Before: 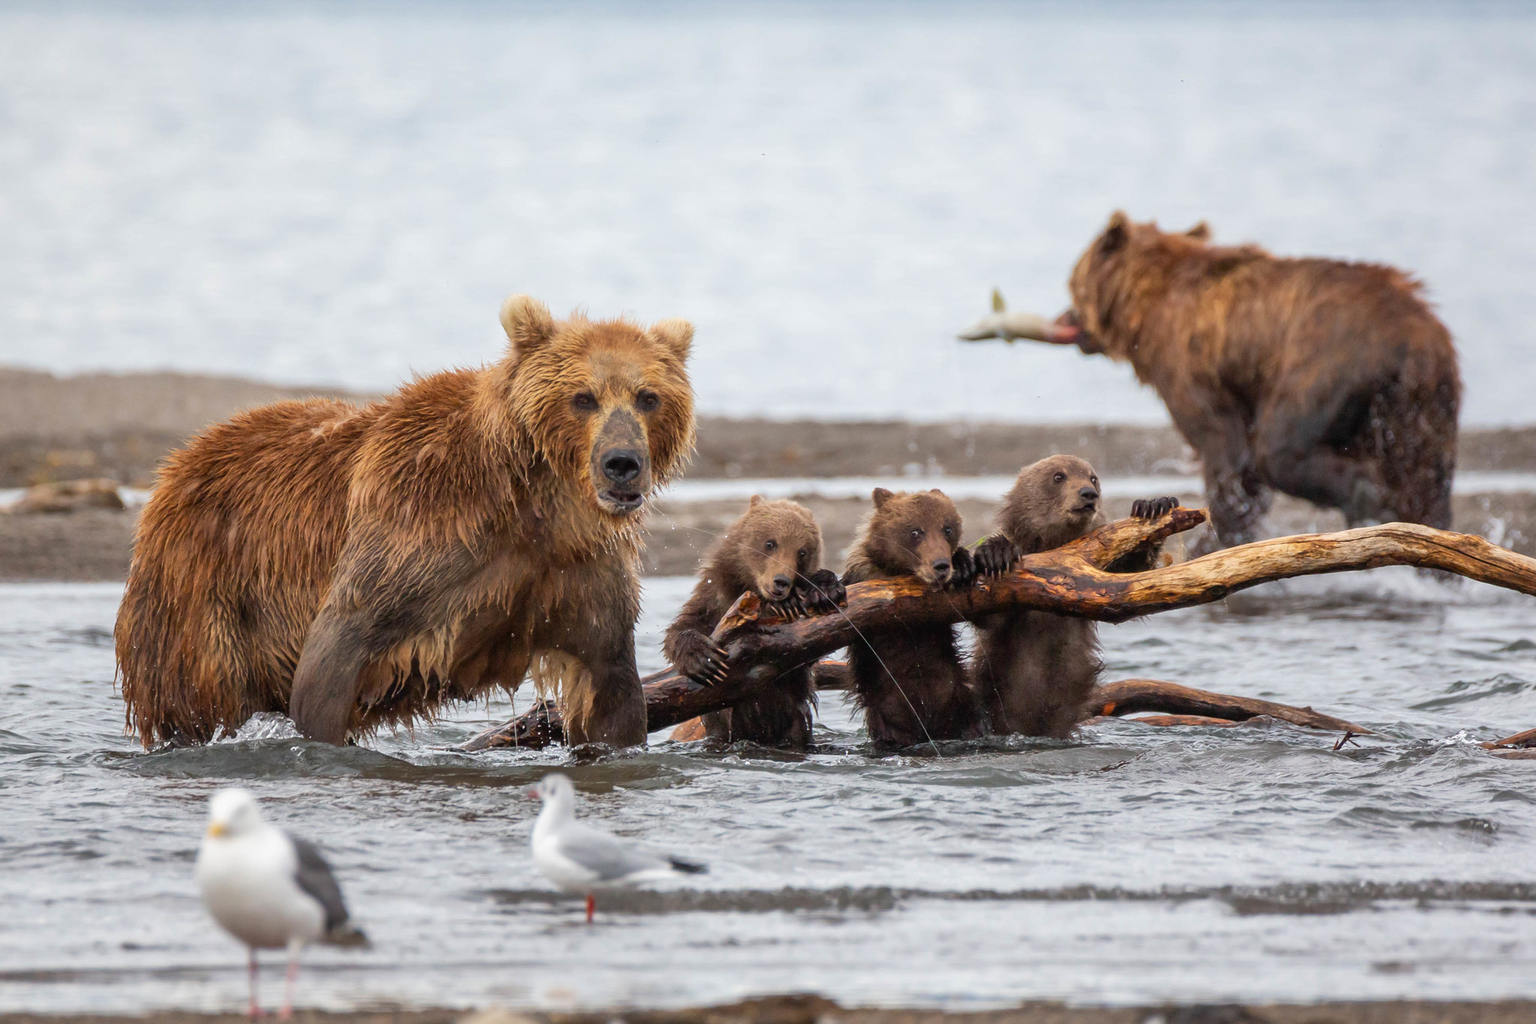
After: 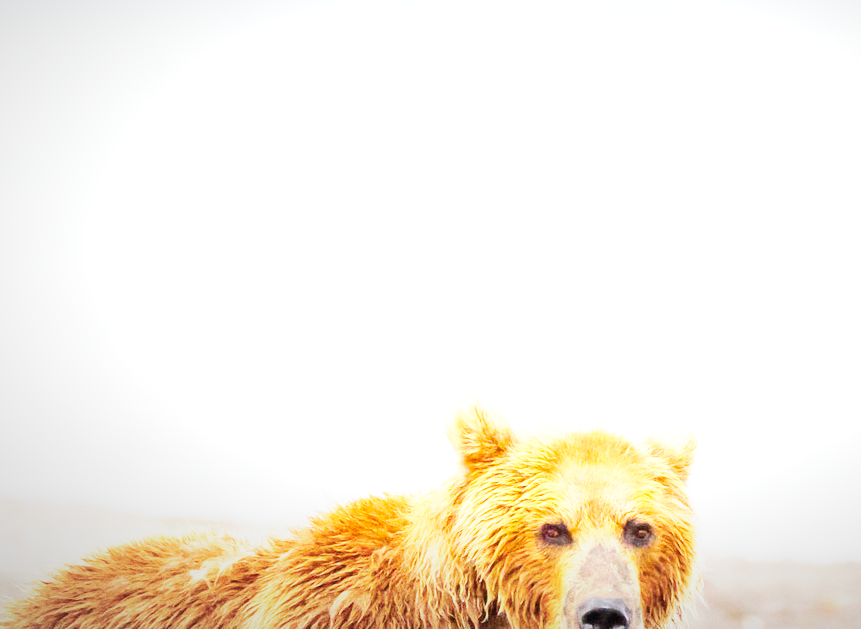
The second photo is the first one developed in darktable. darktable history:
crop and rotate: left 10.997%, top 0.118%, right 46.929%, bottom 53.733%
vignetting: fall-off start 97.46%, fall-off radius 100.44%, center (0.219, -0.23), width/height ratio 1.371
color balance rgb: linear chroma grading › shadows 10.317%, linear chroma grading › highlights 9.332%, linear chroma grading › global chroma 15.647%, linear chroma grading › mid-tones 14.627%, perceptual saturation grading › global saturation 0.008%, perceptual brilliance grading › mid-tones 10.777%, perceptual brilliance grading › shadows 15.244%
base curve: curves: ch0 [(0, 0) (0.007, 0.004) (0.027, 0.03) (0.046, 0.07) (0.207, 0.54) (0.442, 0.872) (0.673, 0.972) (1, 1)], preserve colors none
exposure: black level correction 0, exposure 1.001 EV, compensate highlight preservation false
